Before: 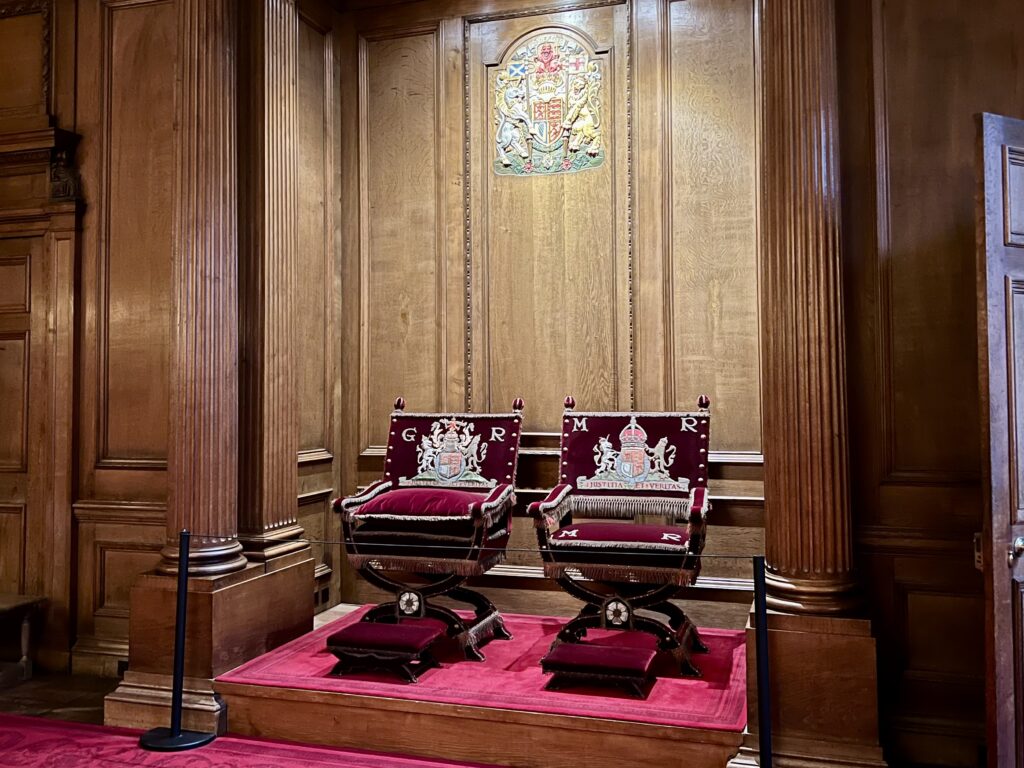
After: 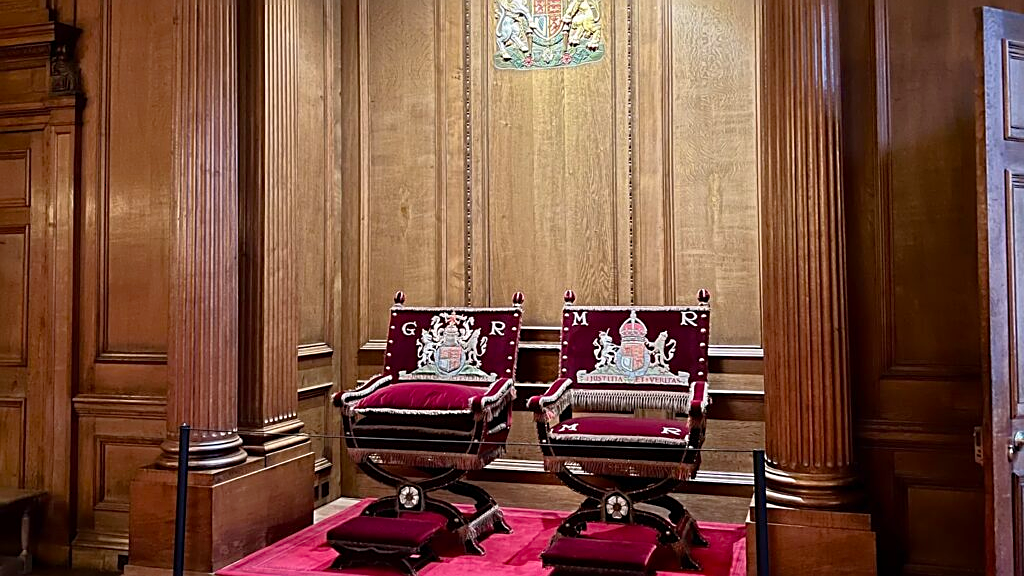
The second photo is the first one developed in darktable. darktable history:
sharpen: on, module defaults
crop: top 13.819%, bottom 11.169%
rgb curve: curves: ch0 [(0, 0) (0.053, 0.068) (0.122, 0.128) (1, 1)]
